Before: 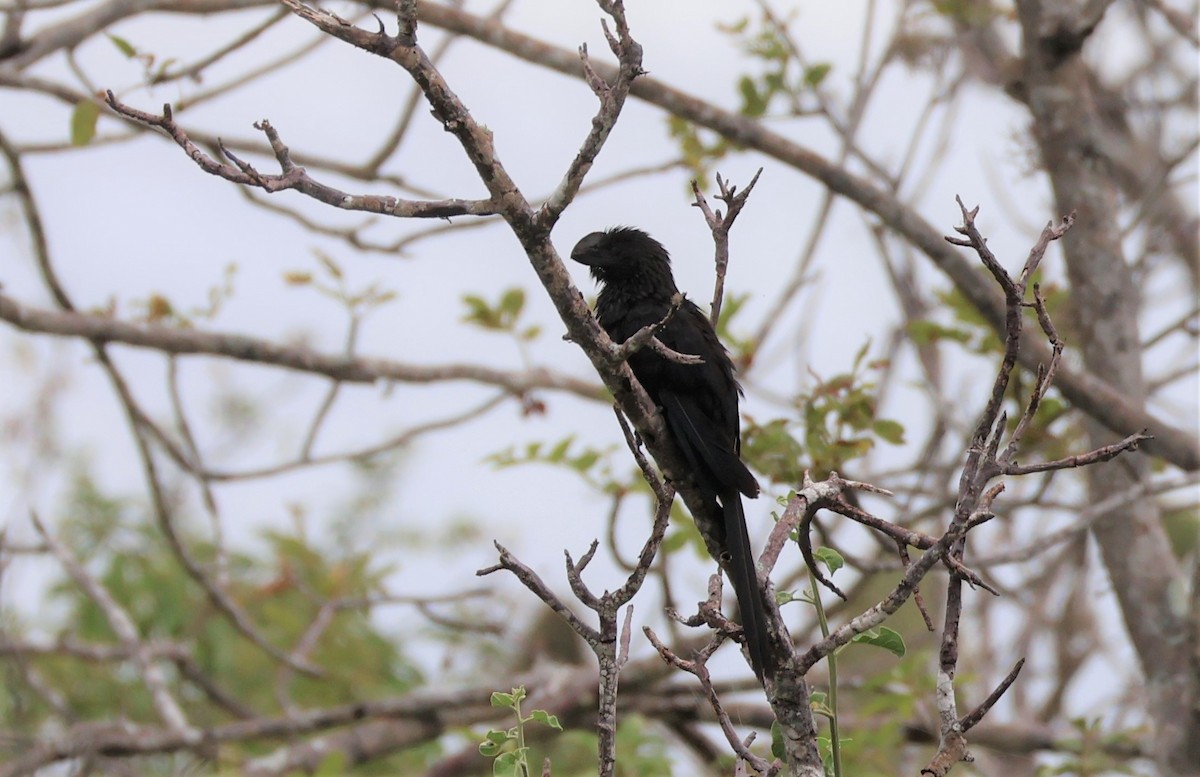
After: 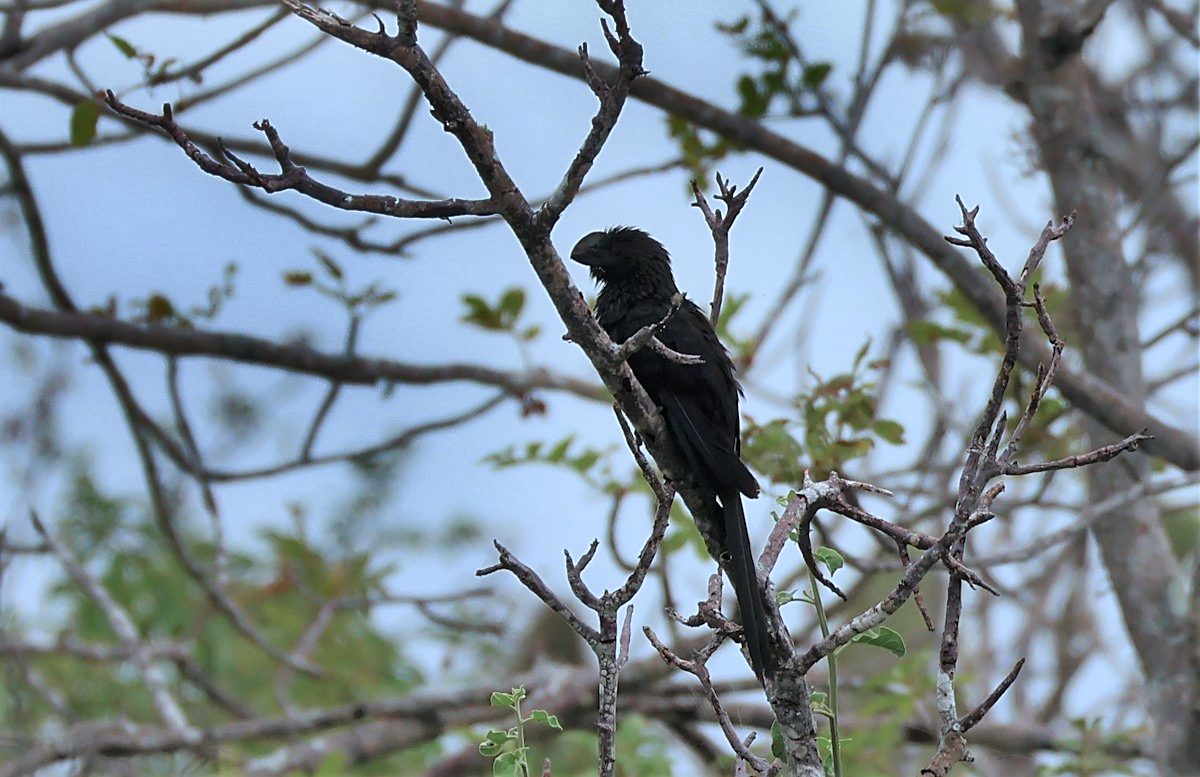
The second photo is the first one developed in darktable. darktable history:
sharpen: on, module defaults
color calibration: illuminant F (fluorescent), F source F9 (Cool White Deluxe 4150 K) – high CRI, x 0.374, y 0.373, temperature 4162.47 K
shadows and highlights: shadows 18.59, highlights -83.82, soften with gaussian
